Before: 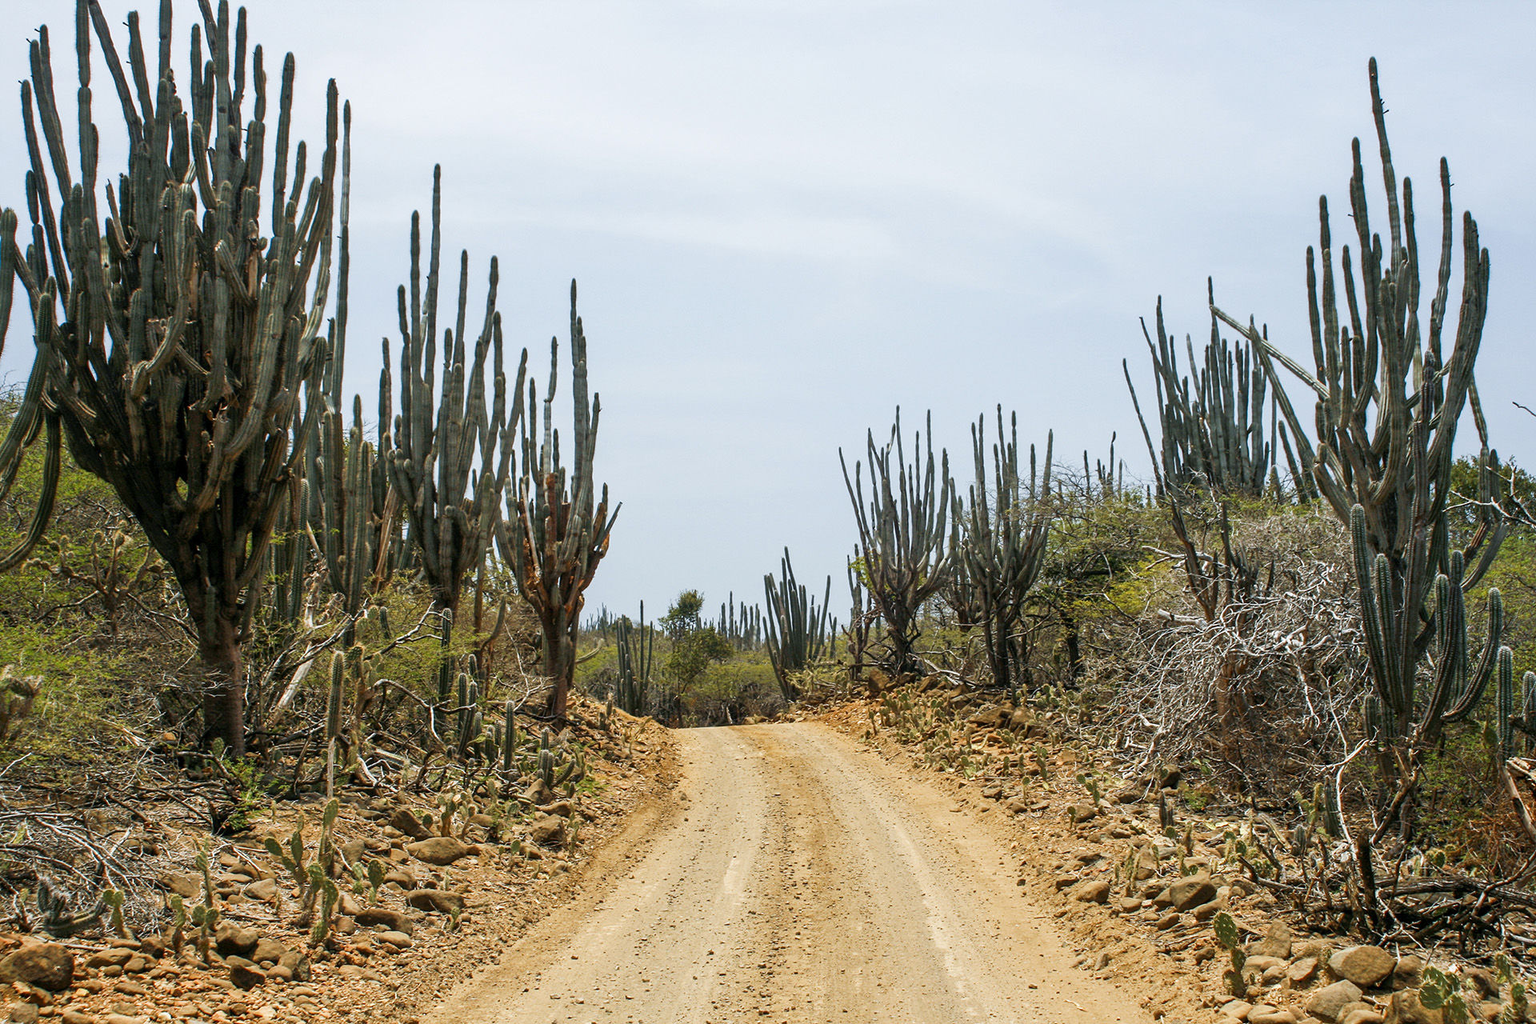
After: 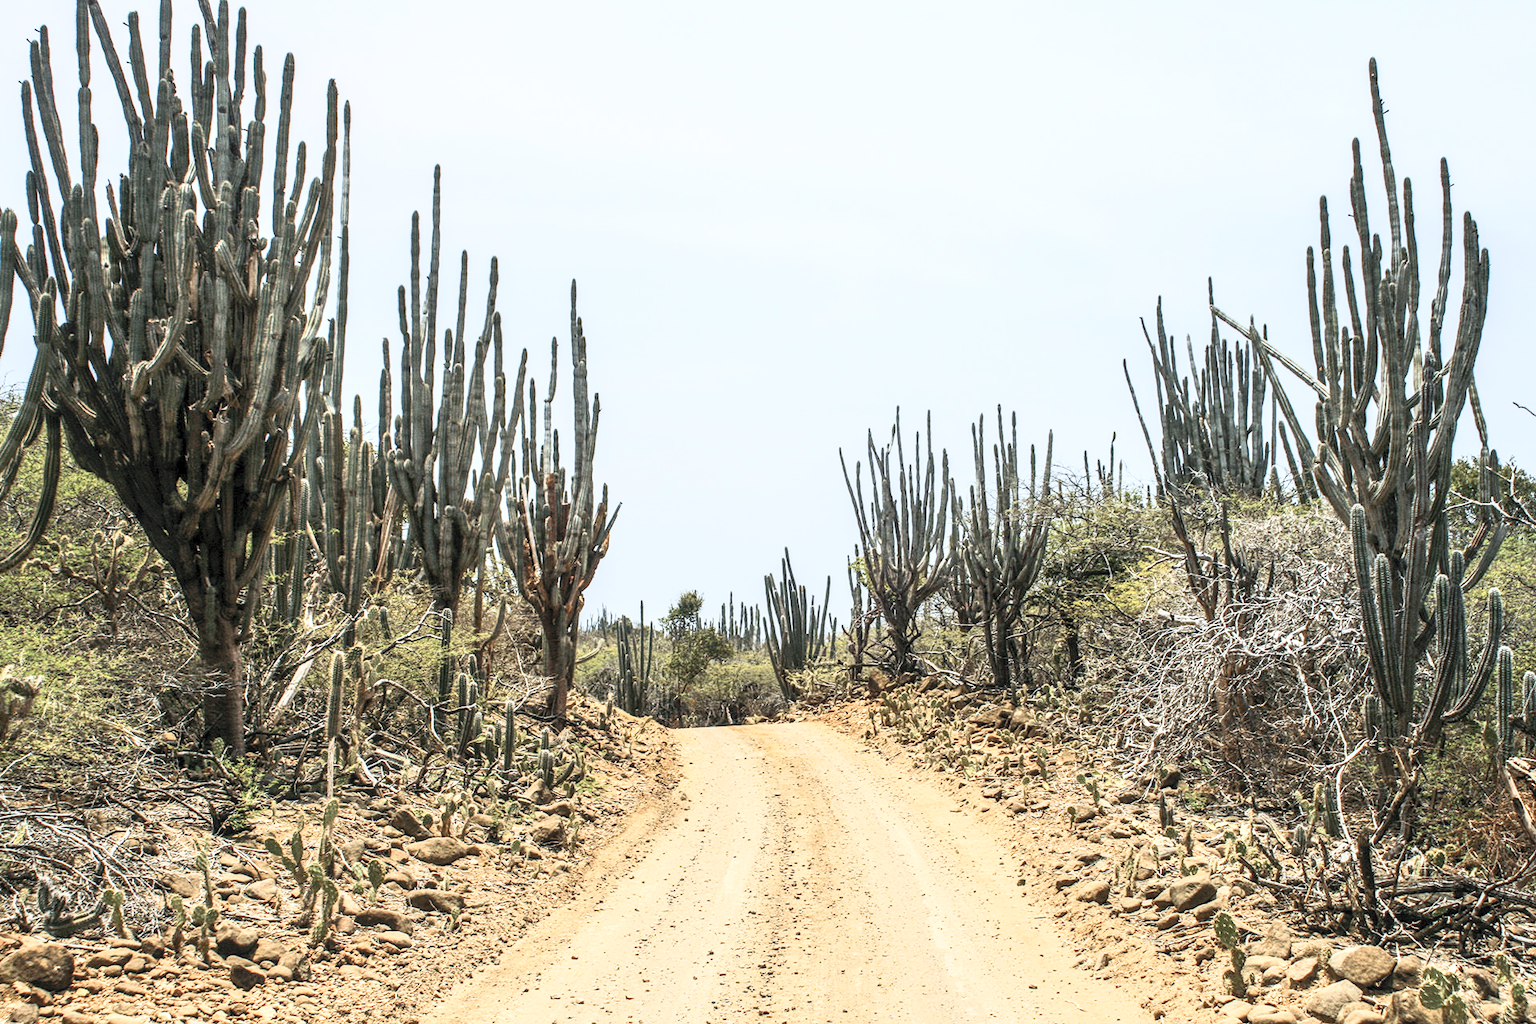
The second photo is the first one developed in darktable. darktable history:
contrast brightness saturation: contrast 0.43, brightness 0.56, saturation -0.19
local contrast: on, module defaults
